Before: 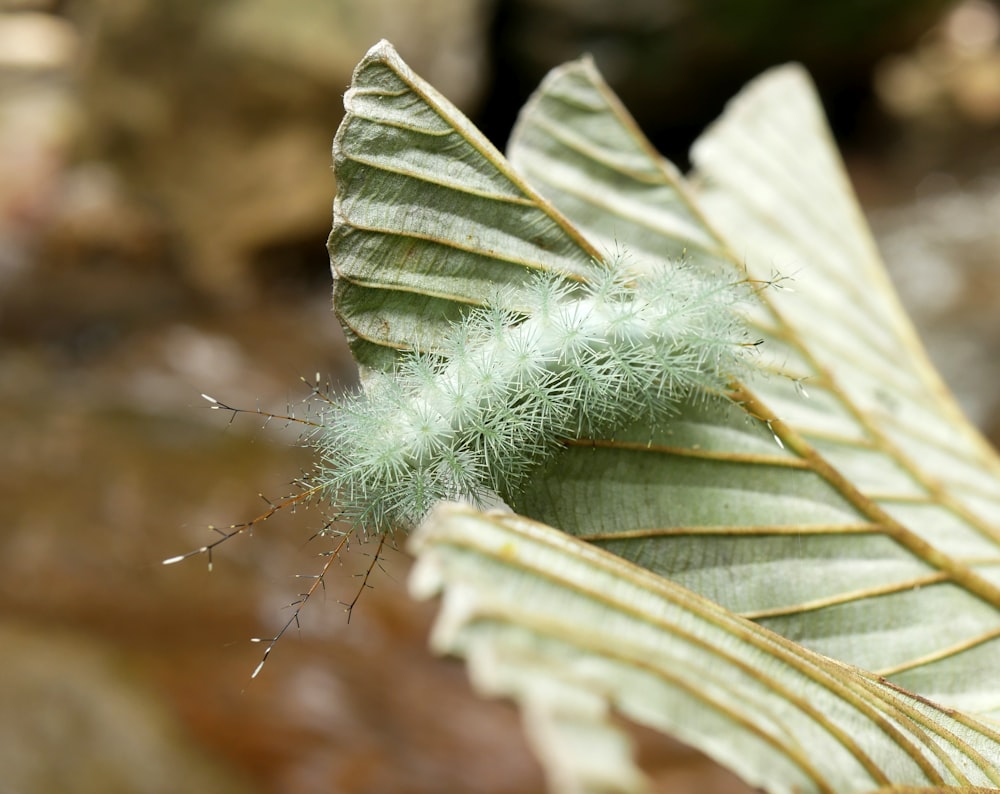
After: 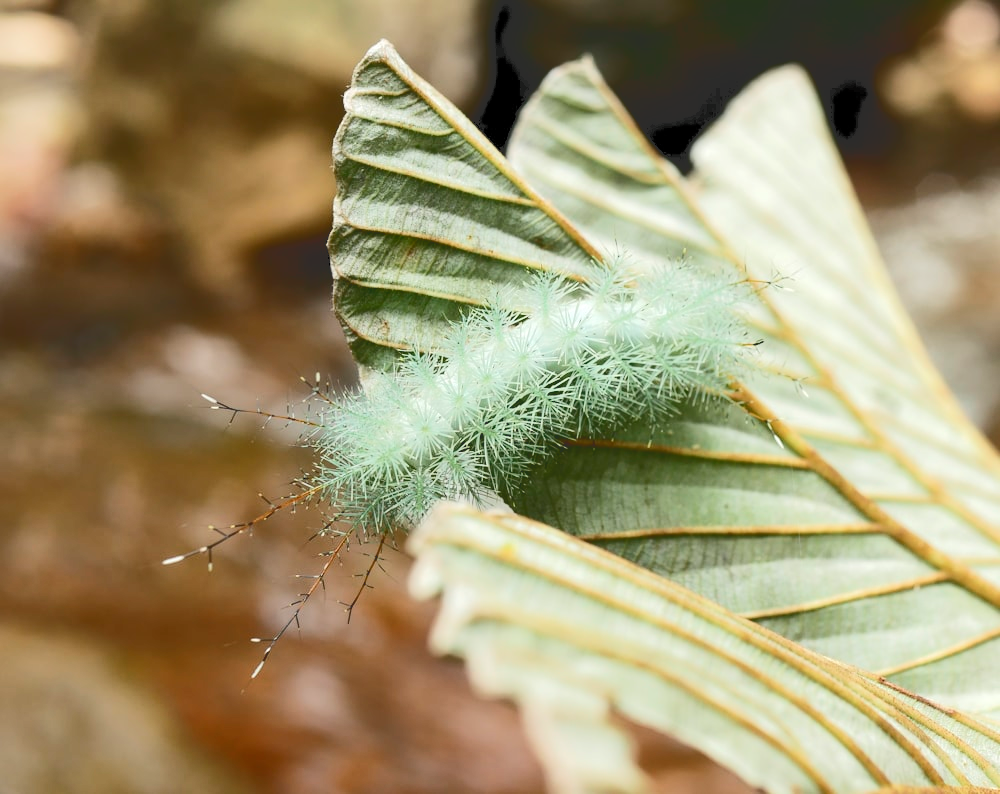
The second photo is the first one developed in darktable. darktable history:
tone curve: curves: ch0 [(0, 0) (0.003, 0.174) (0.011, 0.178) (0.025, 0.182) (0.044, 0.185) (0.069, 0.191) (0.1, 0.194) (0.136, 0.199) (0.177, 0.219) (0.224, 0.246) (0.277, 0.284) (0.335, 0.35) (0.399, 0.43) (0.468, 0.539) (0.543, 0.637) (0.623, 0.711) (0.709, 0.799) (0.801, 0.865) (0.898, 0.914) (1, 1)], color space Lab, independent channels, preserve colors none
